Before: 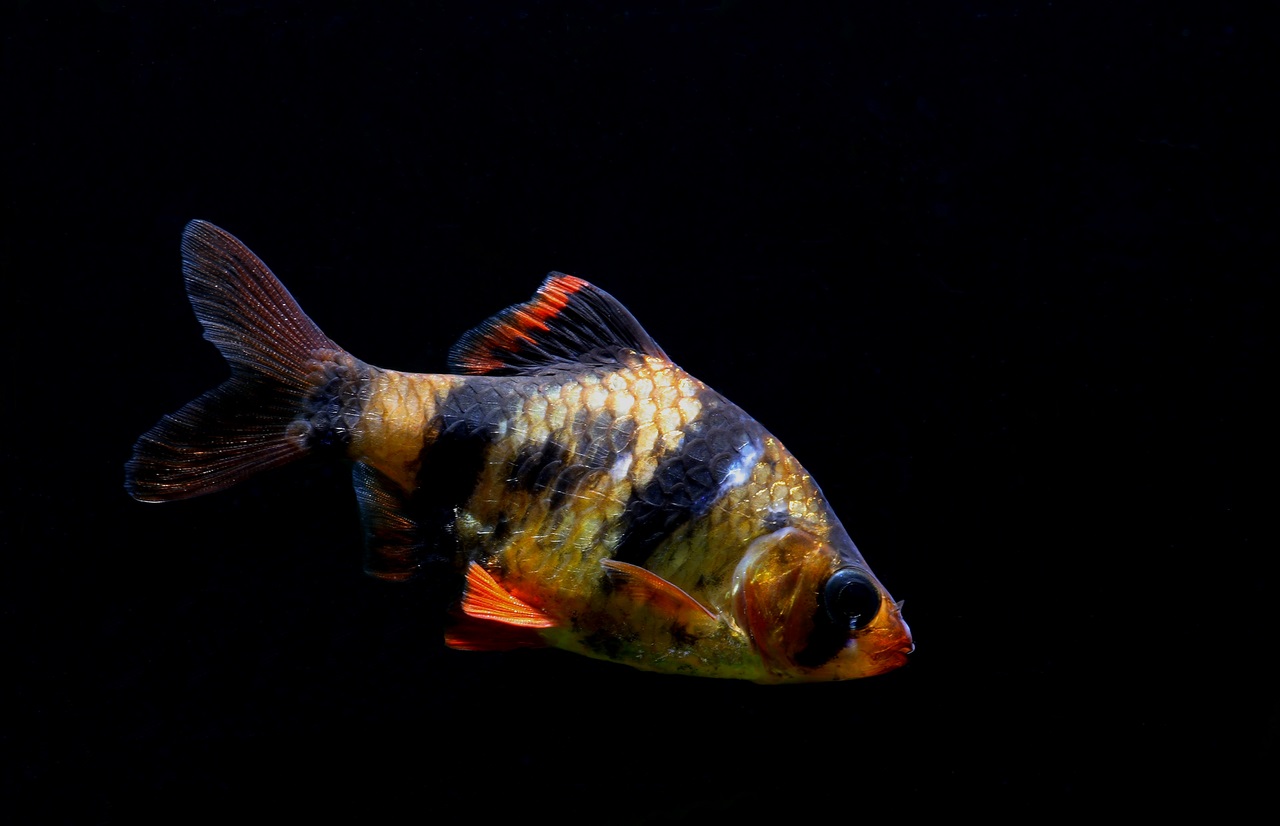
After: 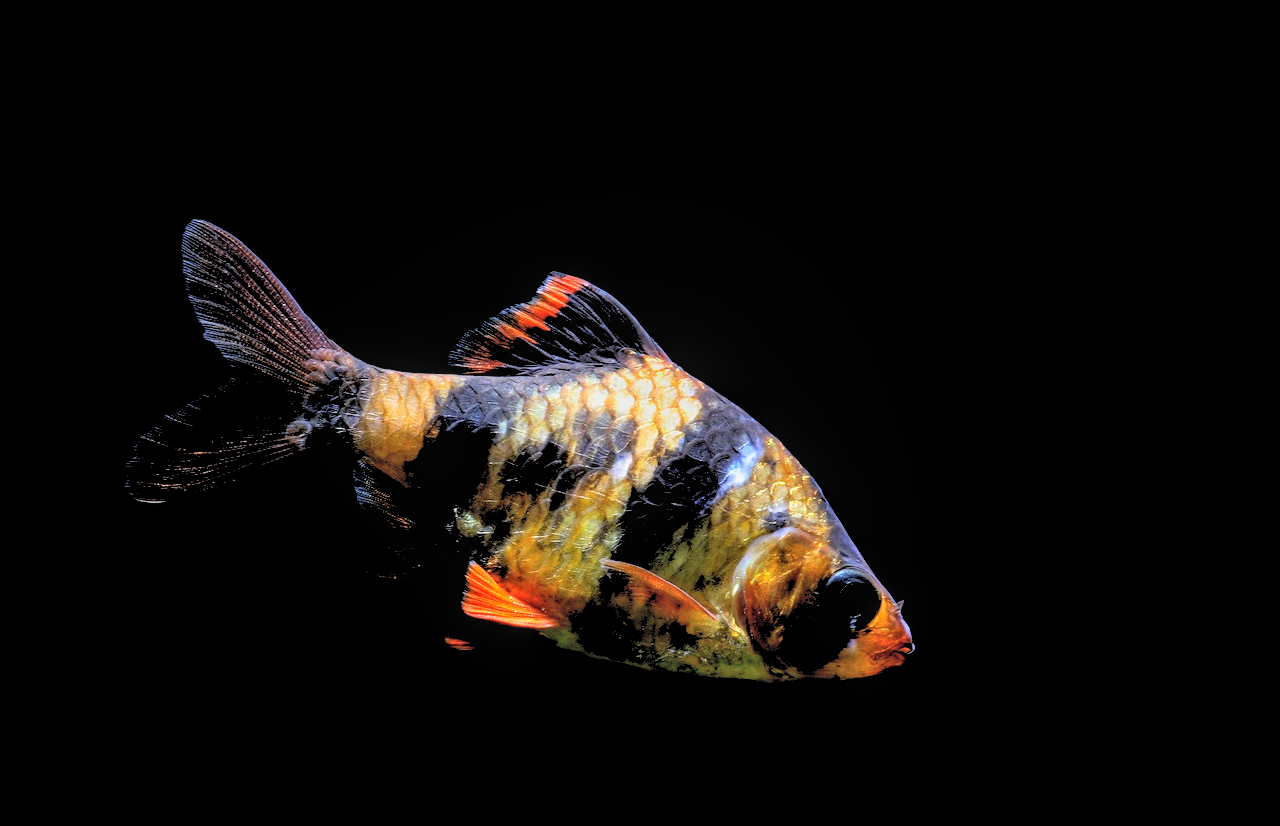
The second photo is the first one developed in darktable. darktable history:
rgb levels: levels [[0.013, 0.434, 0.89], [0, 0.5, 1], [0, 0.5, 1]]
local contrast: on, module defaults
contrast brightness saturation: contrast 0.1, brightness 0.3, saturation 0.14
